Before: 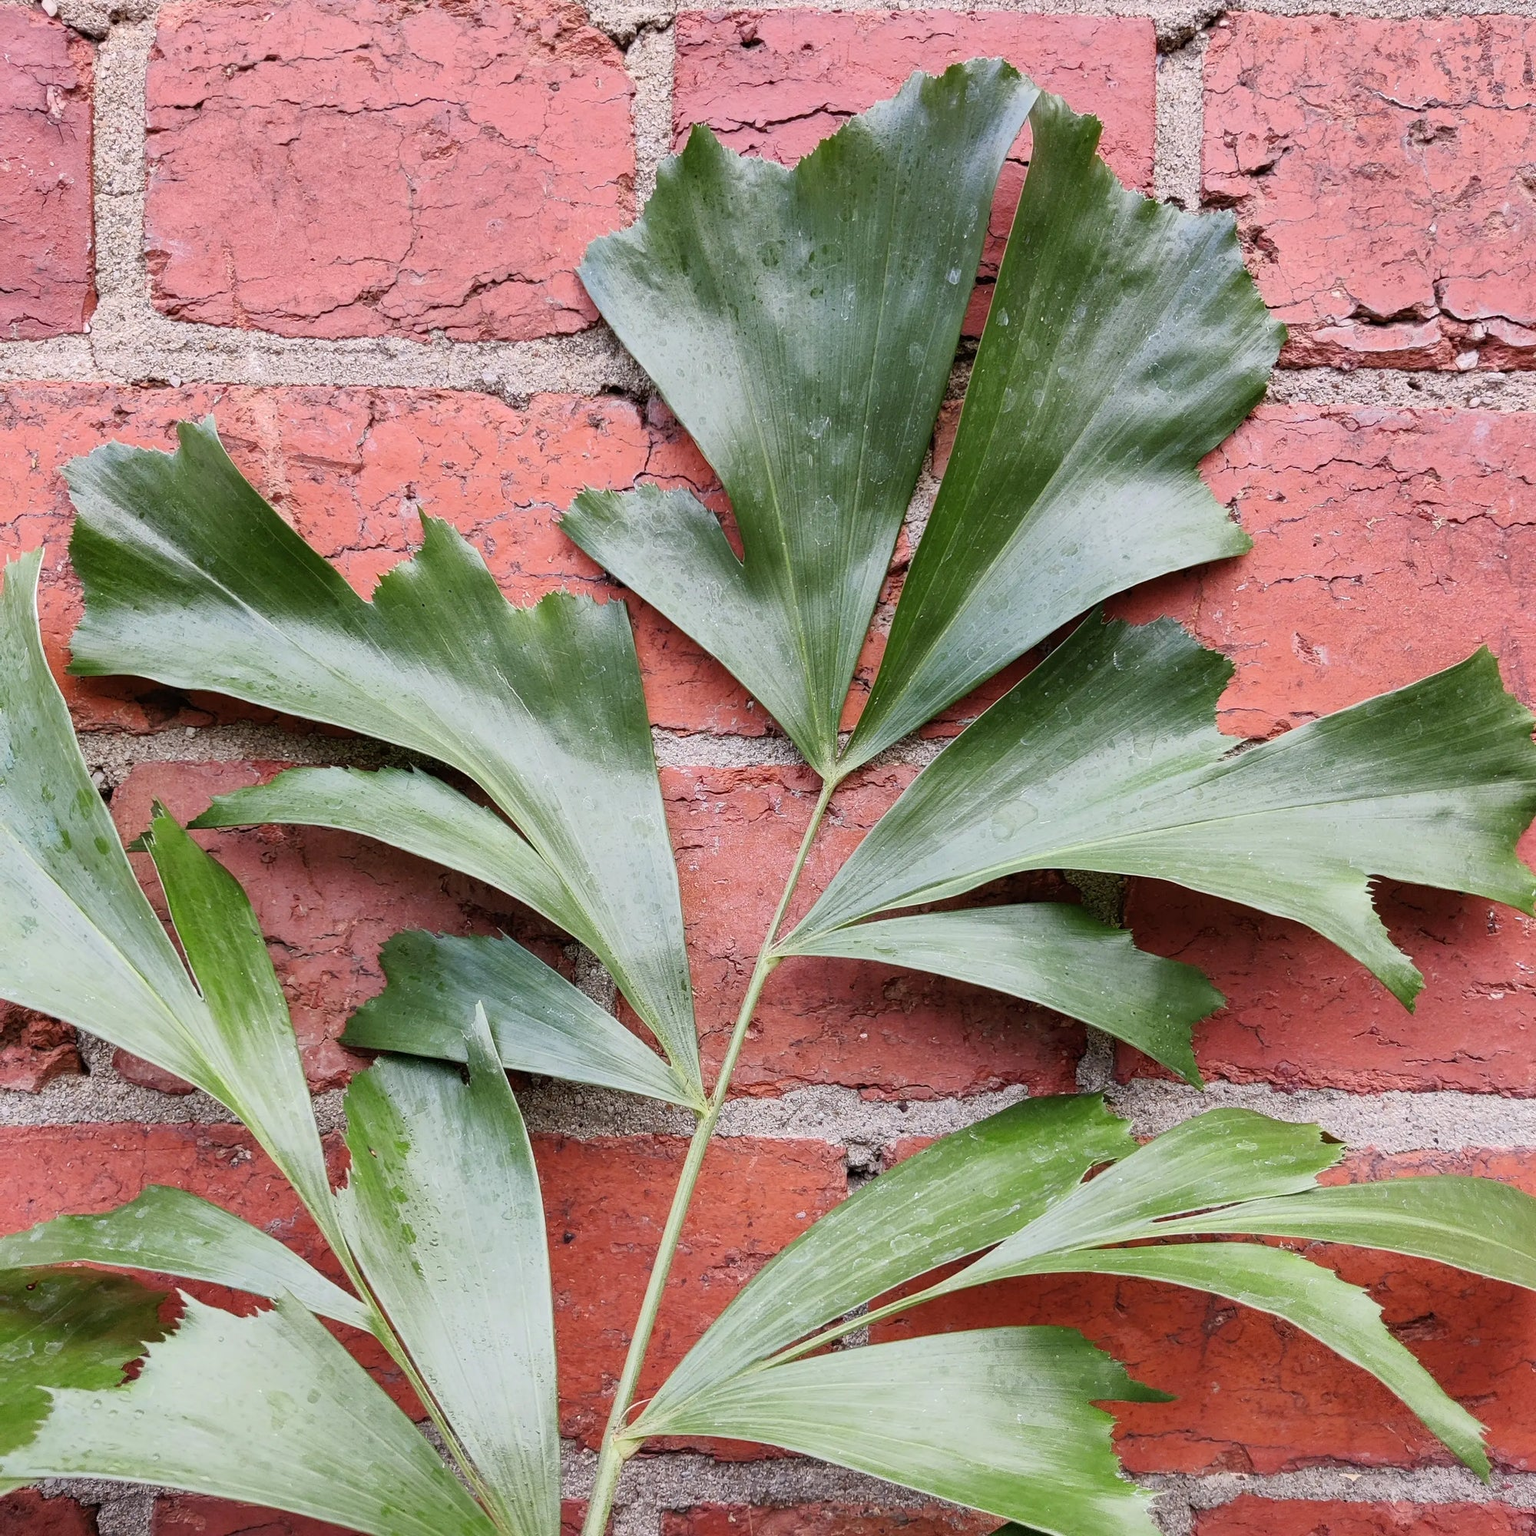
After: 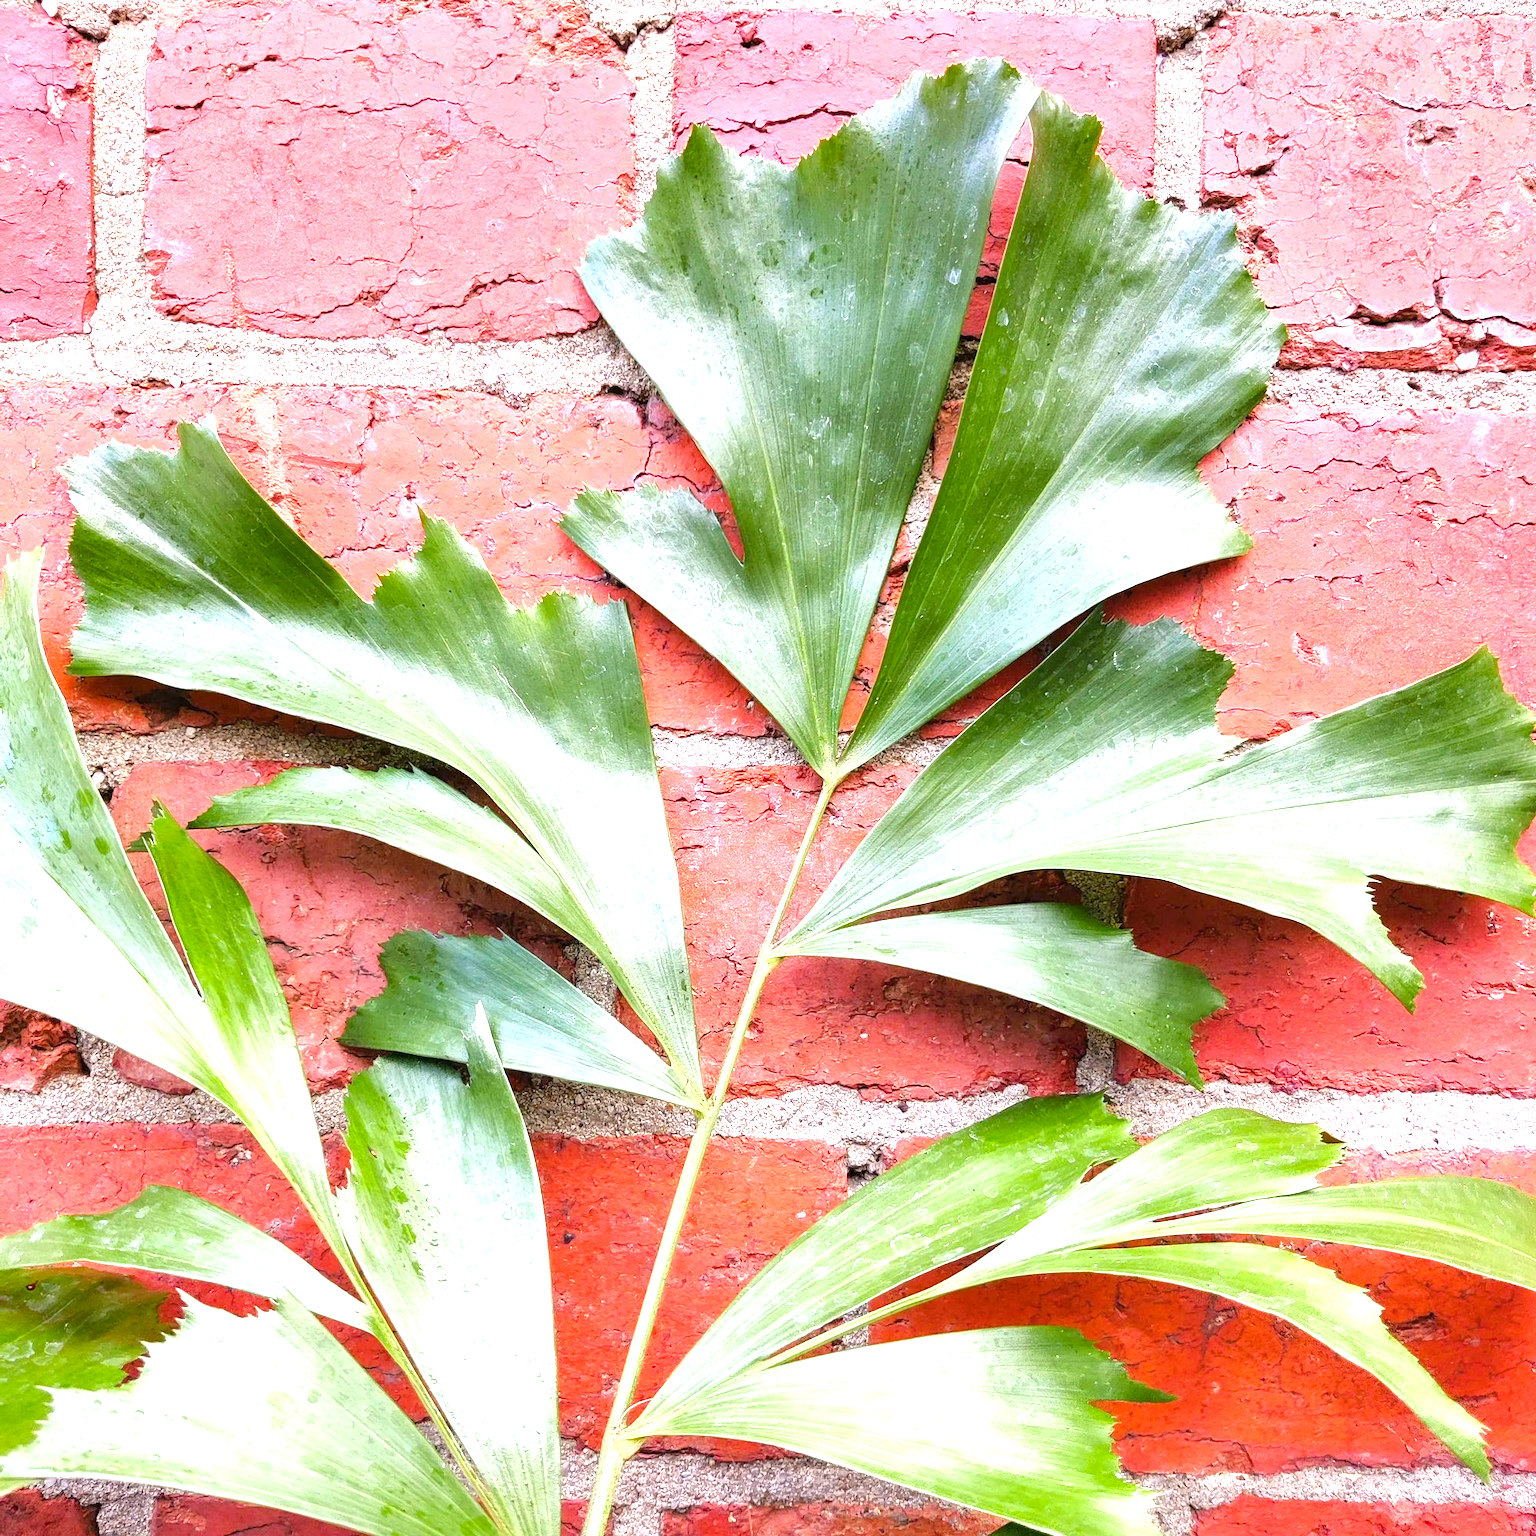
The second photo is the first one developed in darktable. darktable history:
exposure: black level correction 0, exposure 1.2 EV, compensate highlight preservation false
color balance rgb: perceptual saturation grading › global saturation 25%, perceptual brilliance grading › mid-tones 10%, perceptual brilliance grading › shadows 15%, global vibrance 20%
